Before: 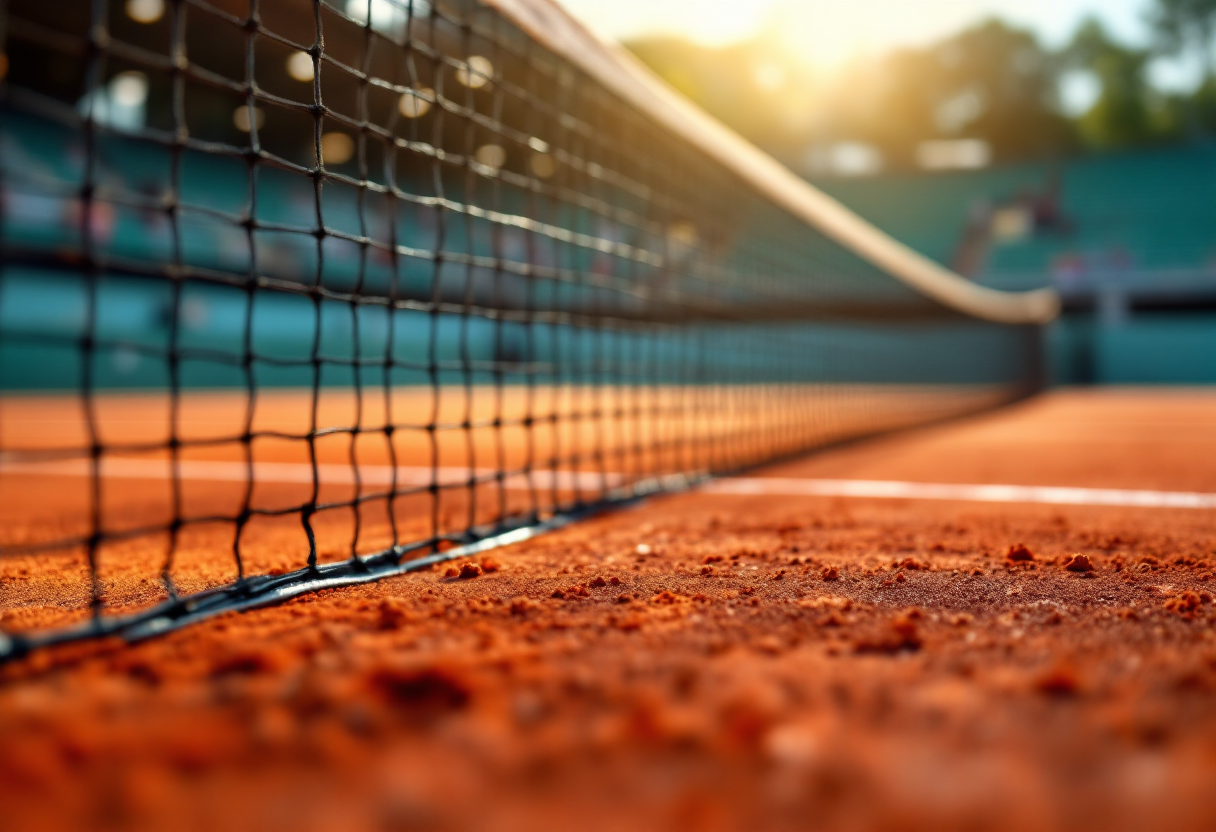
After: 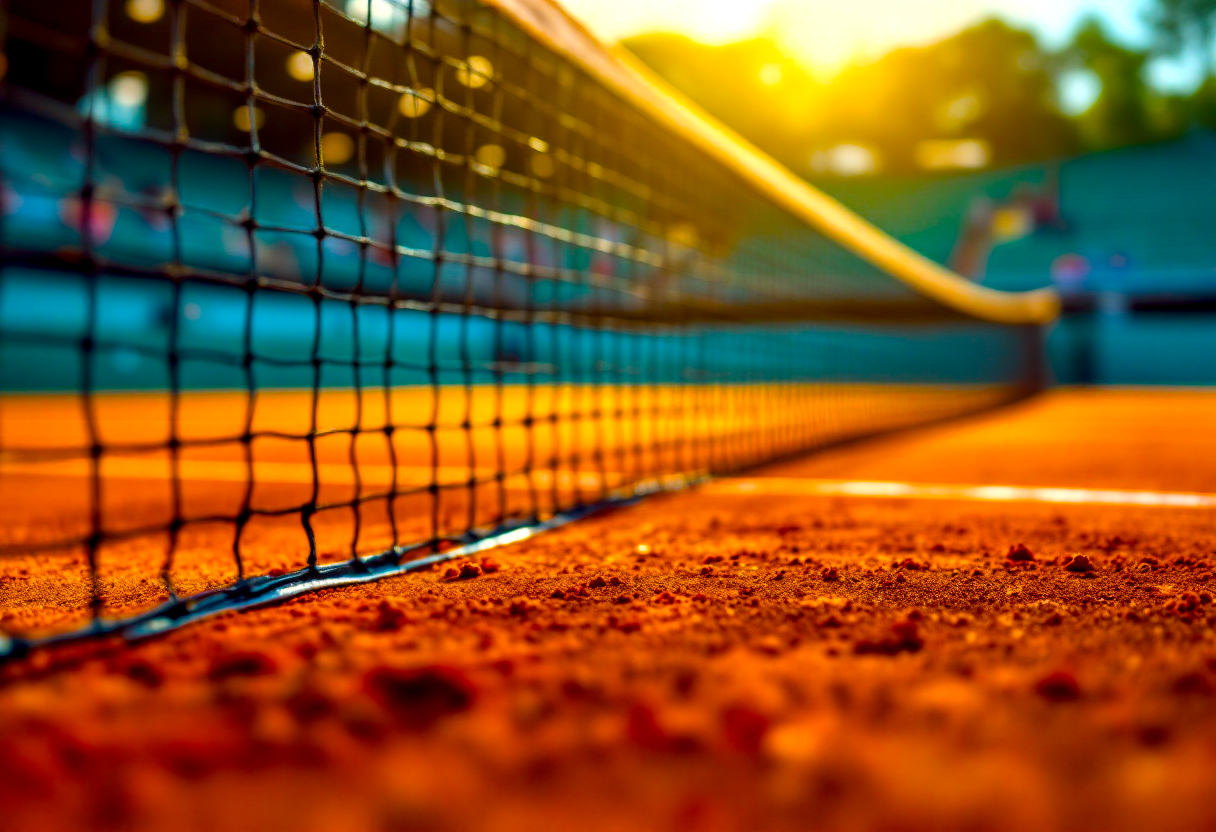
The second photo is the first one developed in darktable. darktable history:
color balance rgb: linear chroma grading › global chroma 42%, perceptual saturation grading › global saturation 42%, global vibrance 33%
local contrast: on, module defaults
color balance: lift [1, 1, 0.999, 1.001], gamma [1, 1.003, 1.005, 0.995], gain [1, 0.992, 0.988, 1.012], contrast 5%, output saturation 110%
